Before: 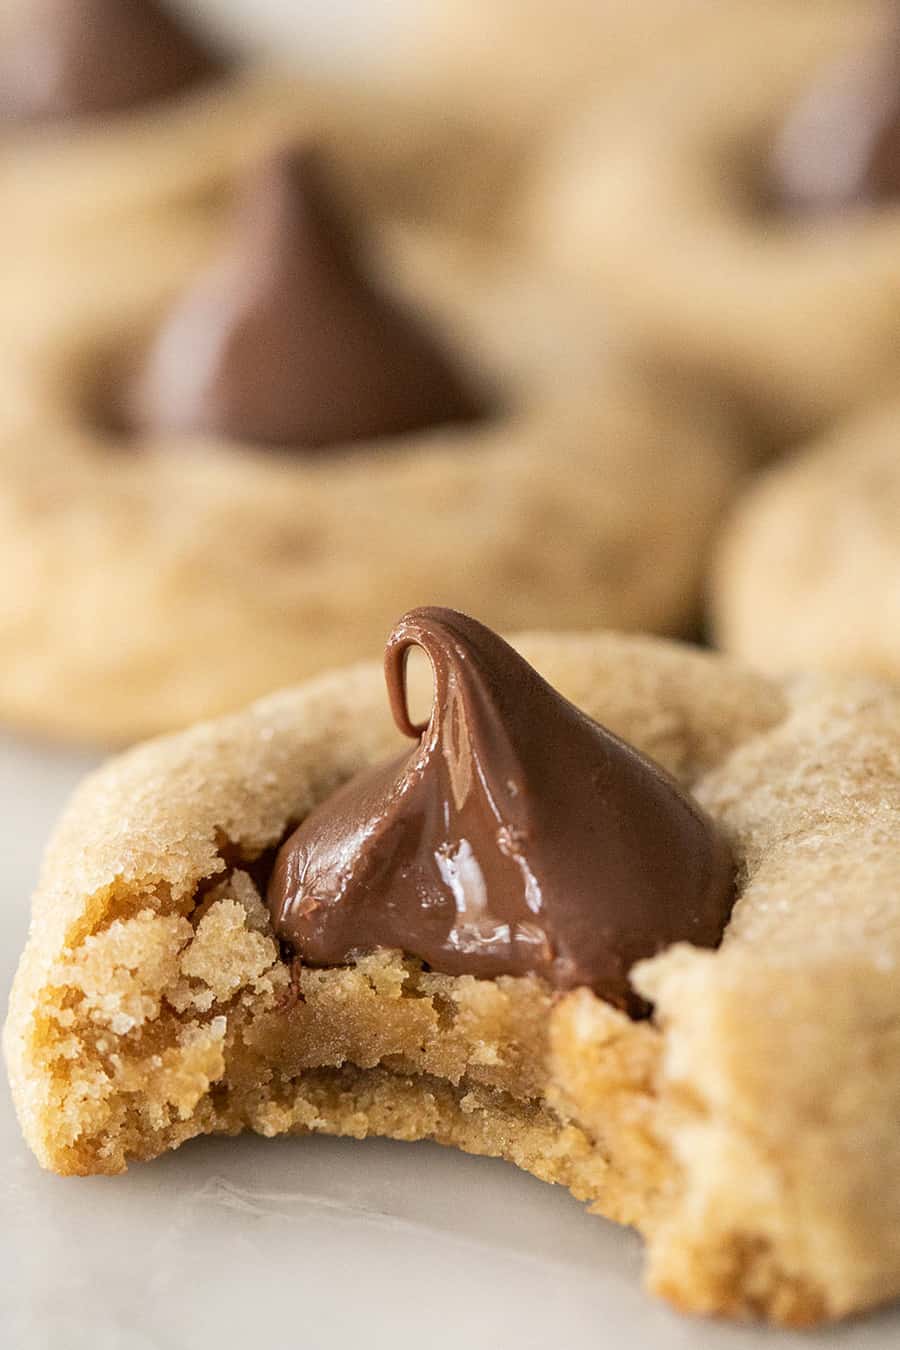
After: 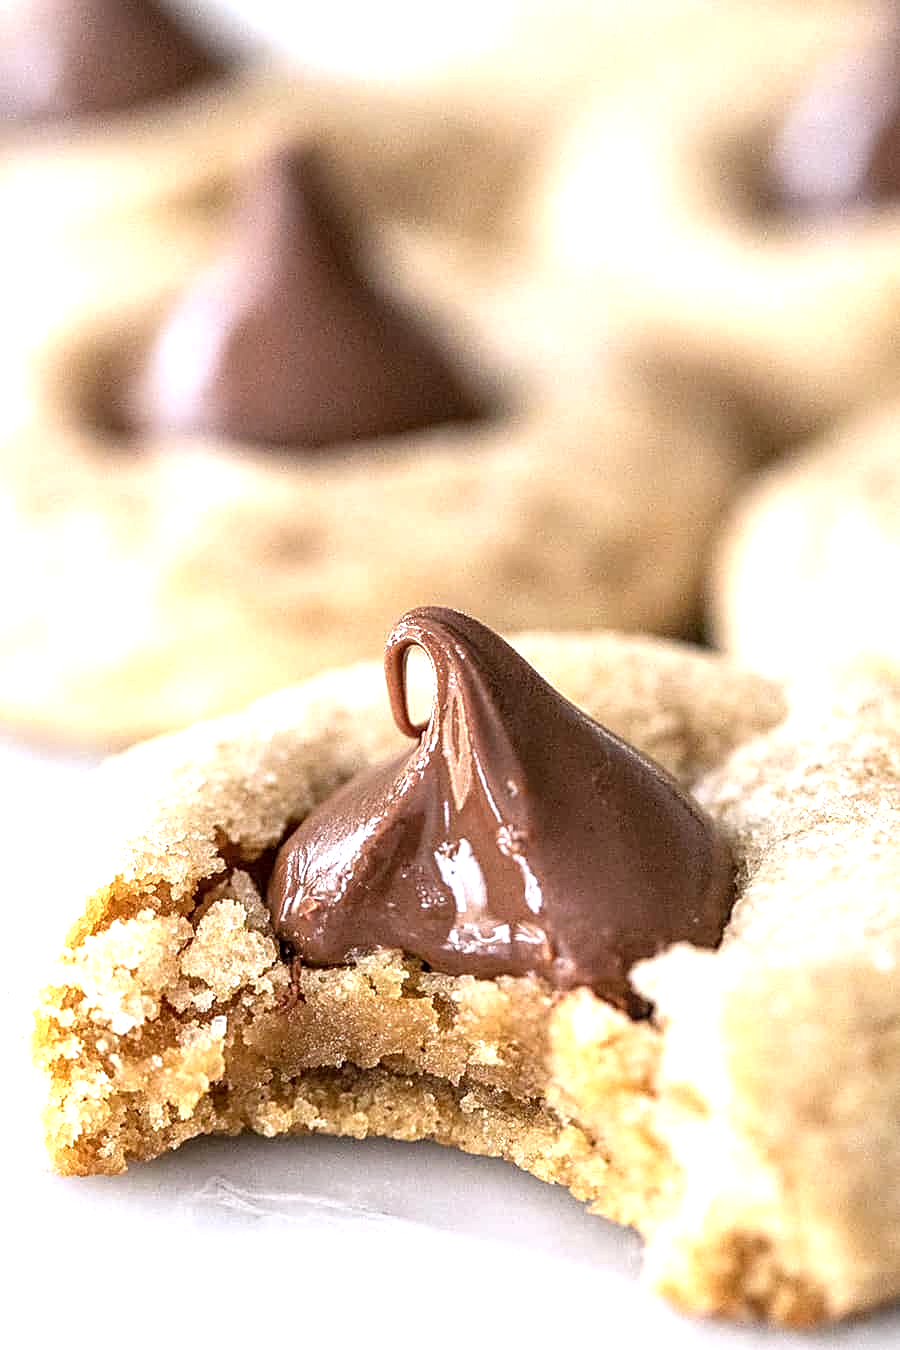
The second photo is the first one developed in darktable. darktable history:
exposure: exposure 0.926 EV, compensate exposure bias true, compensate highlight preservation false
color calibration: illuminant as shot in camera, x 0.37, y 0.382, temperature 4320.68 K
local contrast: highlights 43%, shadows 60%, detail 138%, midtone range 0.509
sharpen: on, module defaults
